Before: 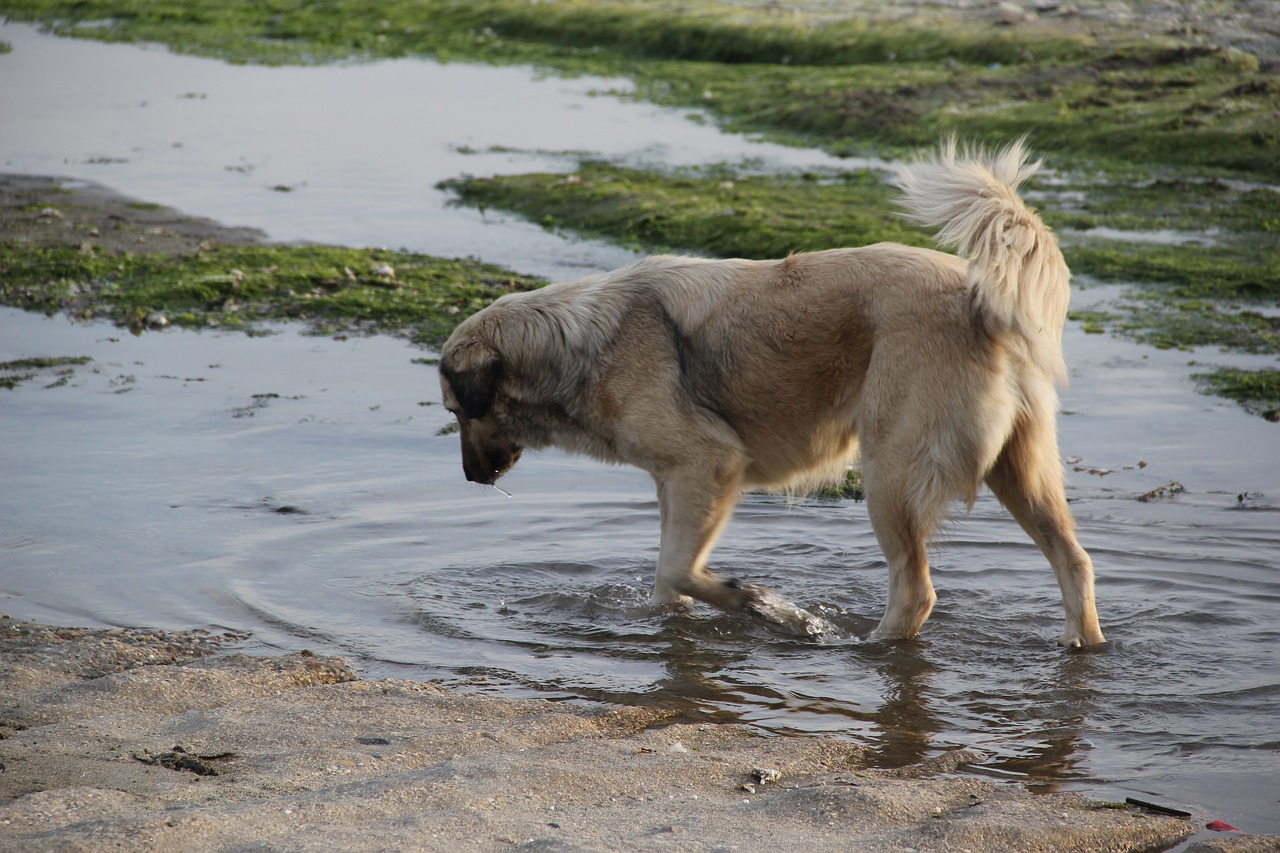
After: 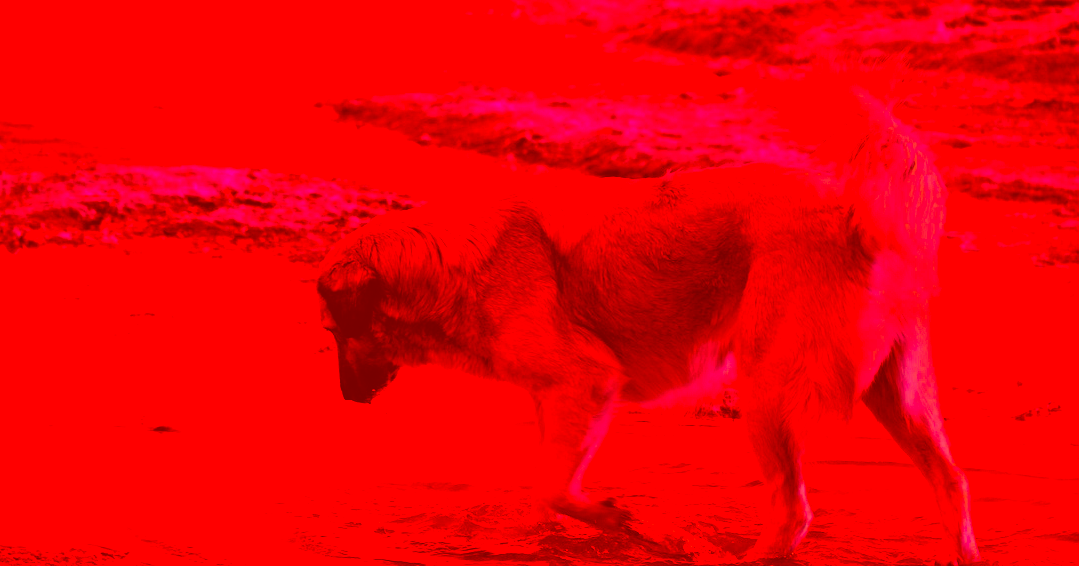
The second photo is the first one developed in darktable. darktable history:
shadows and highlights: shadows 24.64, highlights -77.45, shadows color adjustment 97.68%, soften with gaussian
crop and rotate: left 9.653%, top 9.638%, right 6.027%, bottom 23.978%
color correction: highlights a* -39.2, highlights b* -39.25, shadows a* -39.54, shadows b* -39.72, saturation -2.96
filmic rgb: black relative exposure -7.65 EV, white relative exposure 4.56 EV, hardness 3.61
